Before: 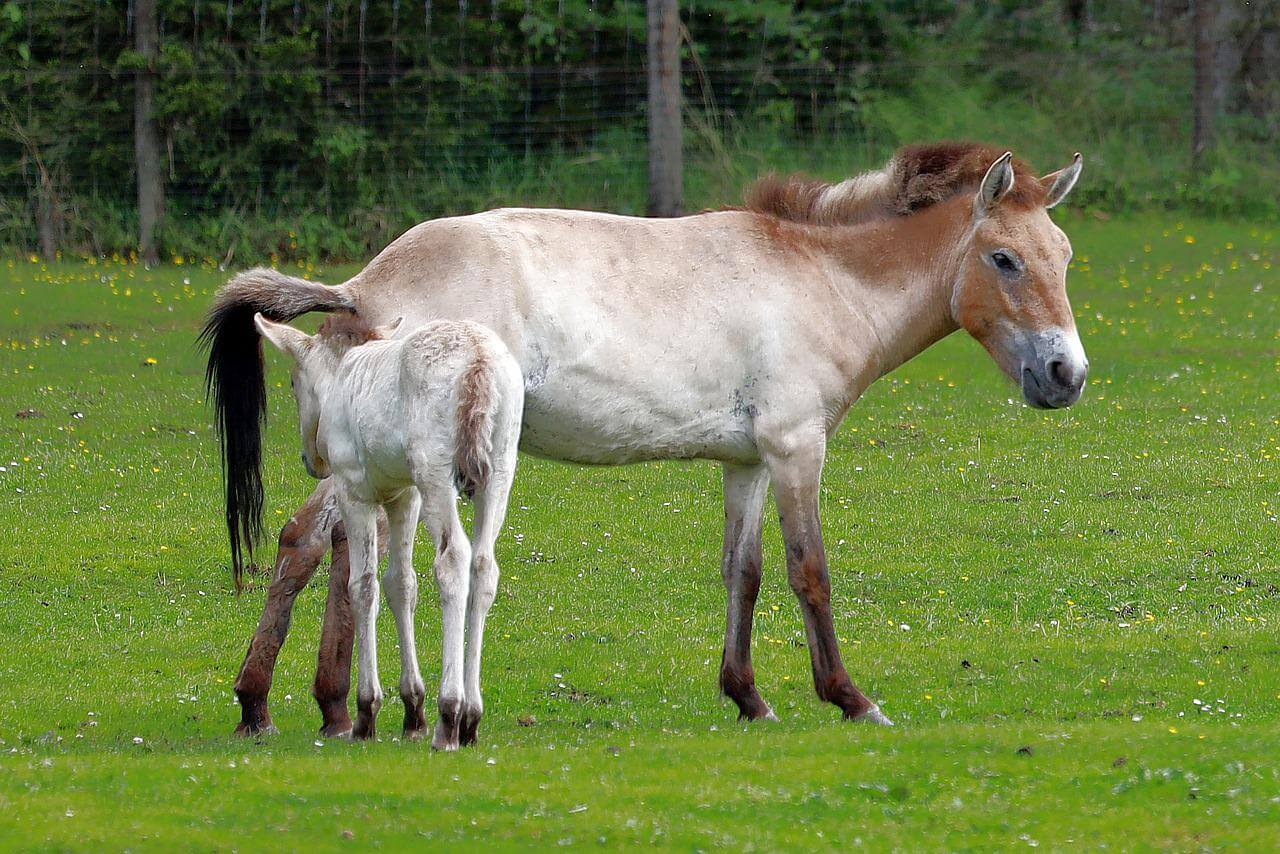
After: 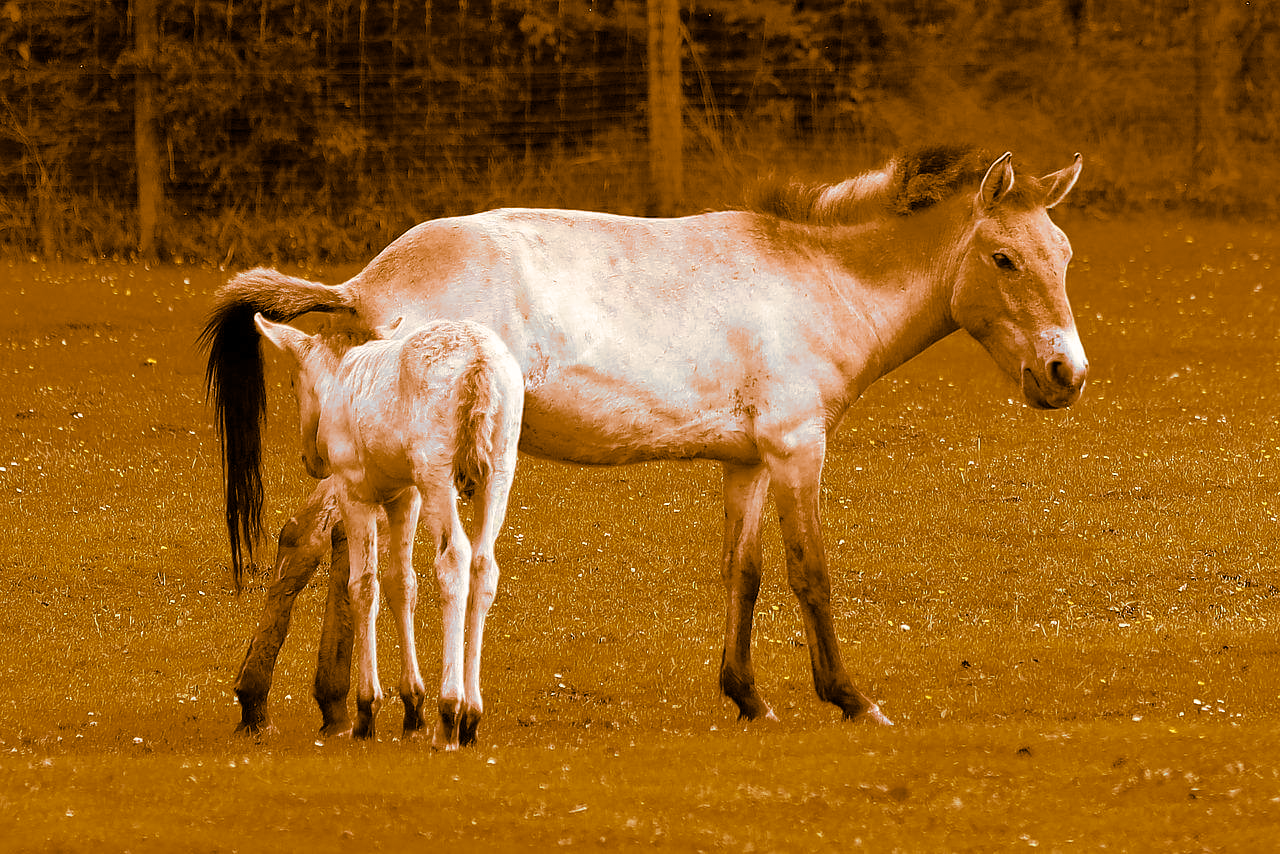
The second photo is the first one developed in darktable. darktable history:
color calibration: x 0.342, y 0.355, temperature 5146 K
split-toning: shadows › hue 26°, shadows › saturation 0.92, highlights › hue 40°, highlights › saturation 0.92, balance -63, compress 0%
